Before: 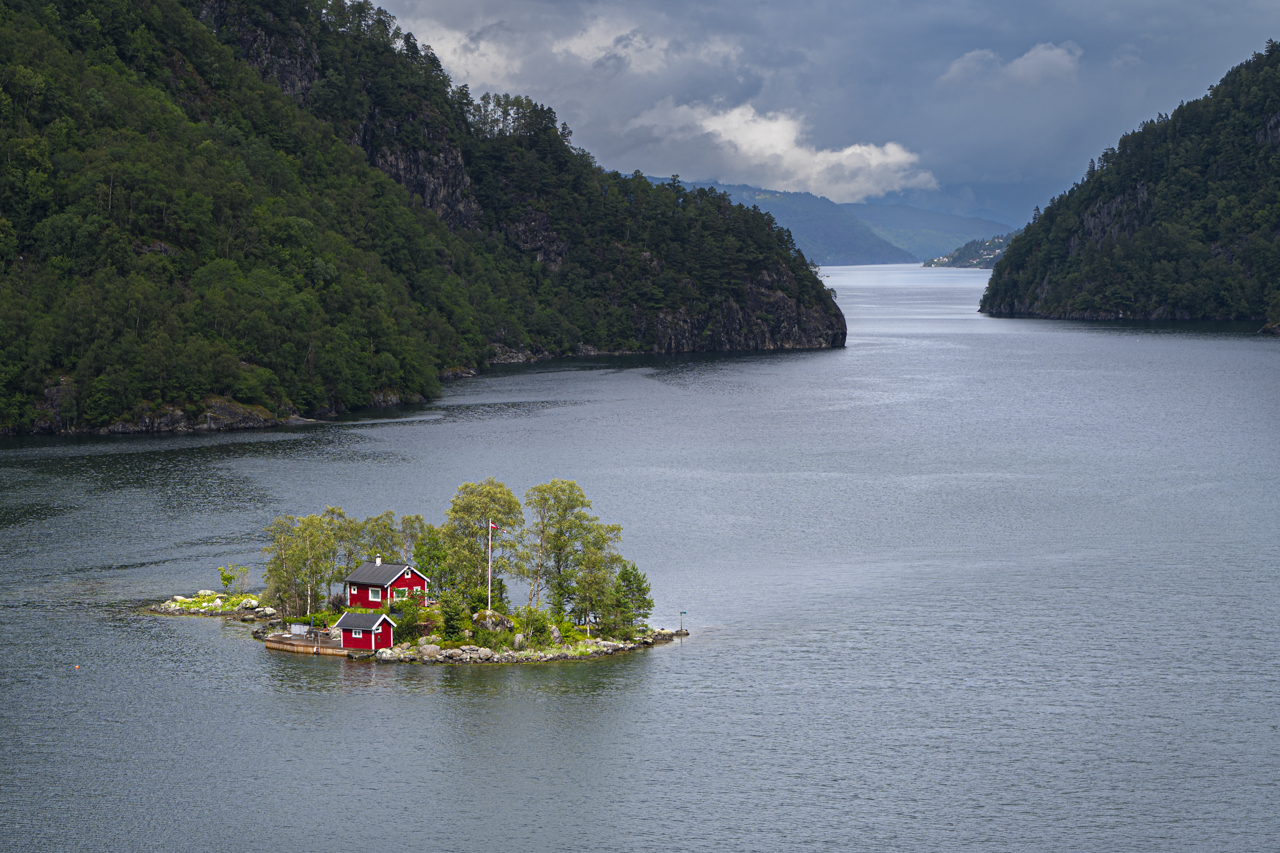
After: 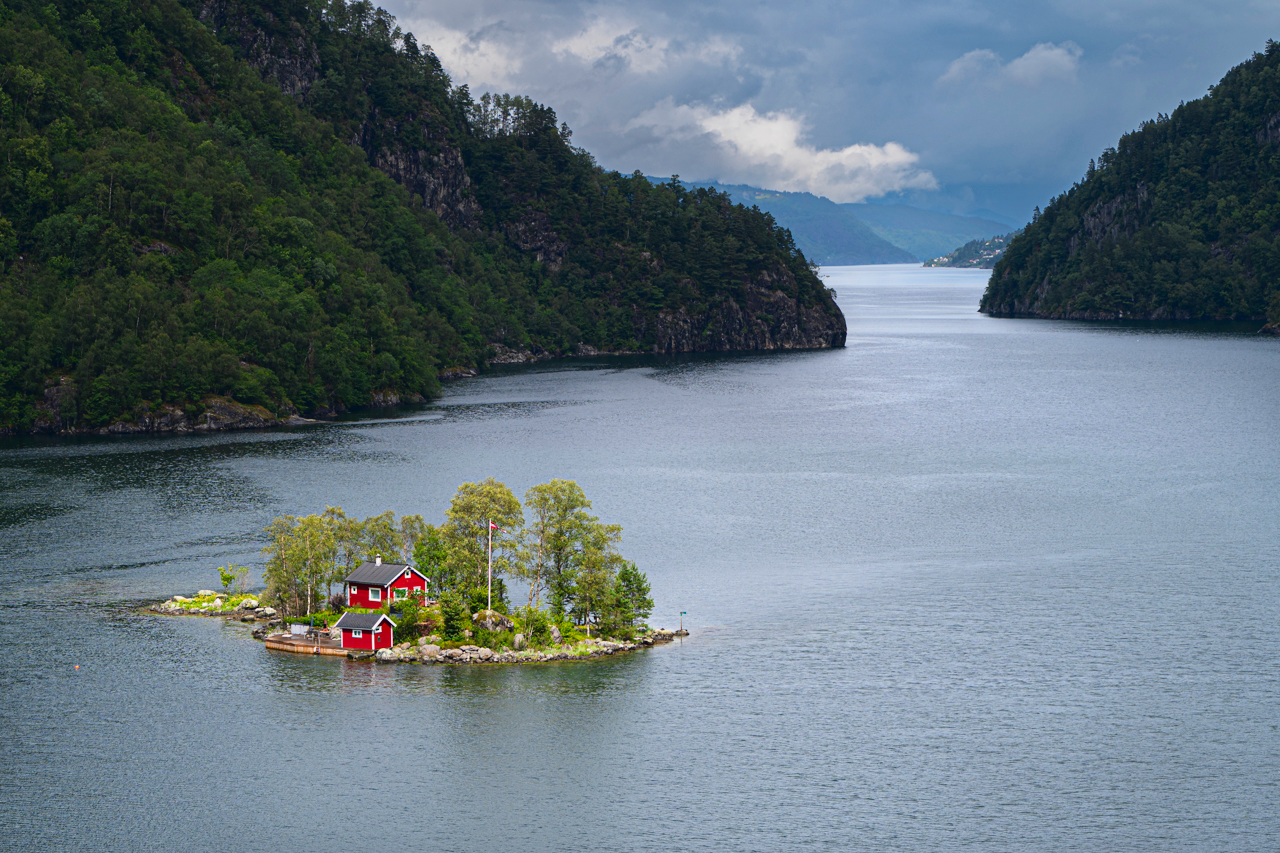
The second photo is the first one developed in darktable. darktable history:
tone curve: curves: ch0 [(0, 0.025) (0.15, 0.143) (0.452, 0.486) (0.751, 0.788) (1, 0.961)]; ch1 [(0, 0) (0.43, 0.408) (0.476, 0.469) (0.497, 0.507) (0.546, 0.571) (0.566, 0.607) (0.62, 0.657) (1, 1)]; ch2 [(0, 0) (0.386, 0.397) (0.505, 0.498) (0.547, 0.546) (0.579, 0.58) (1, 1)], color space Lab, linked channels, preserve colors none
